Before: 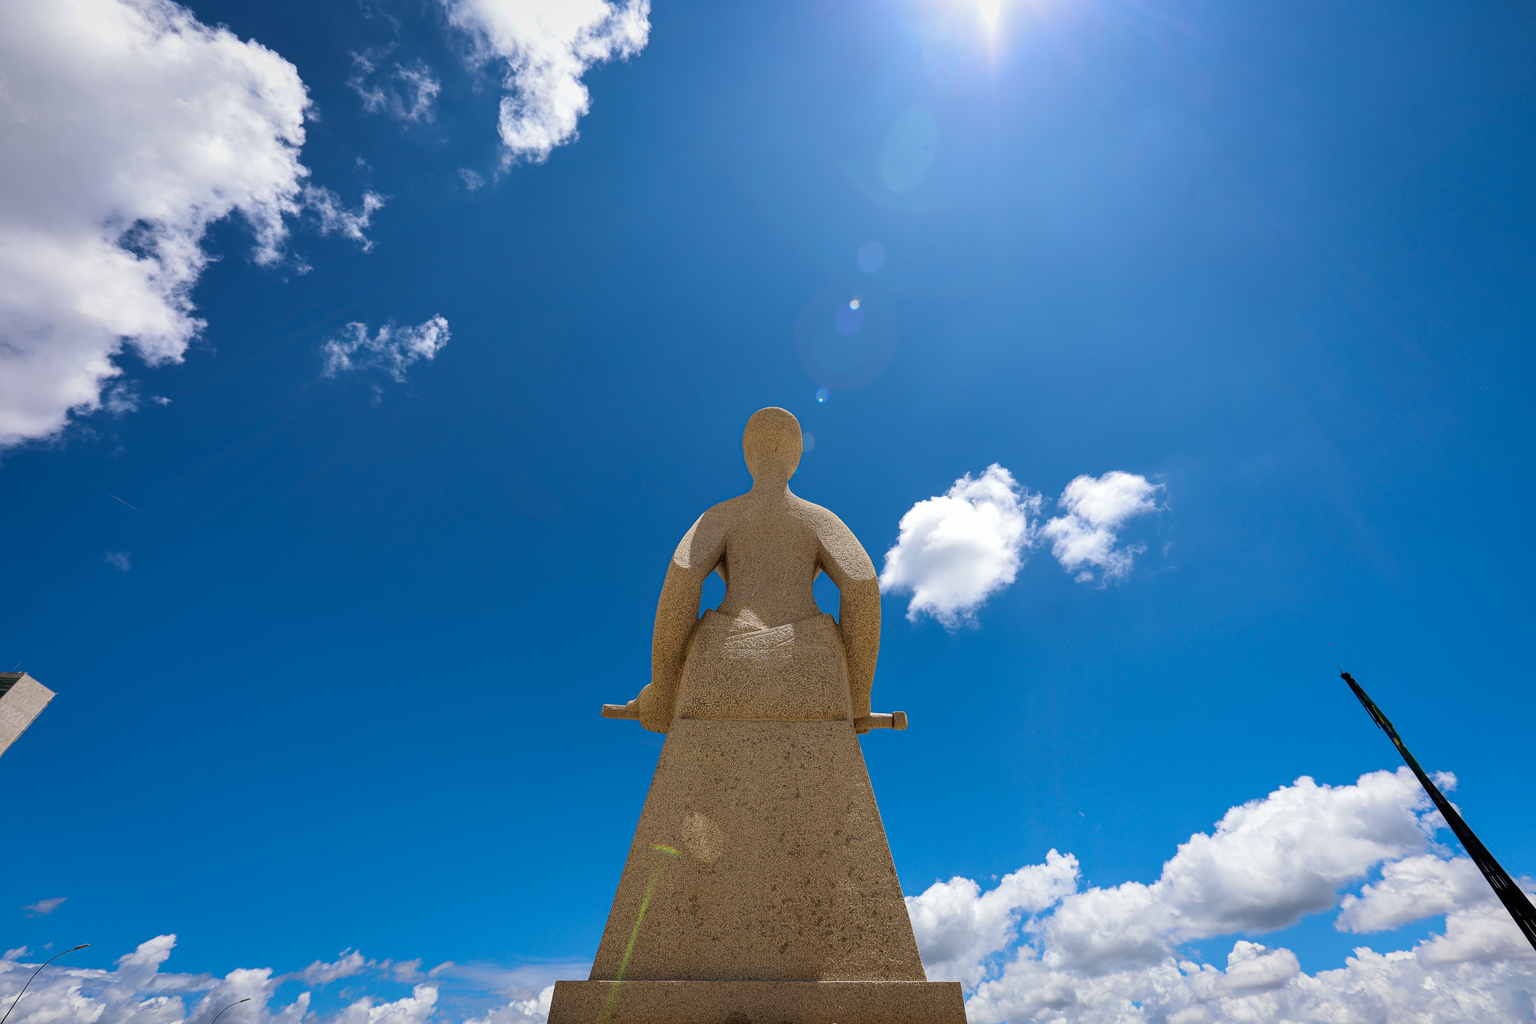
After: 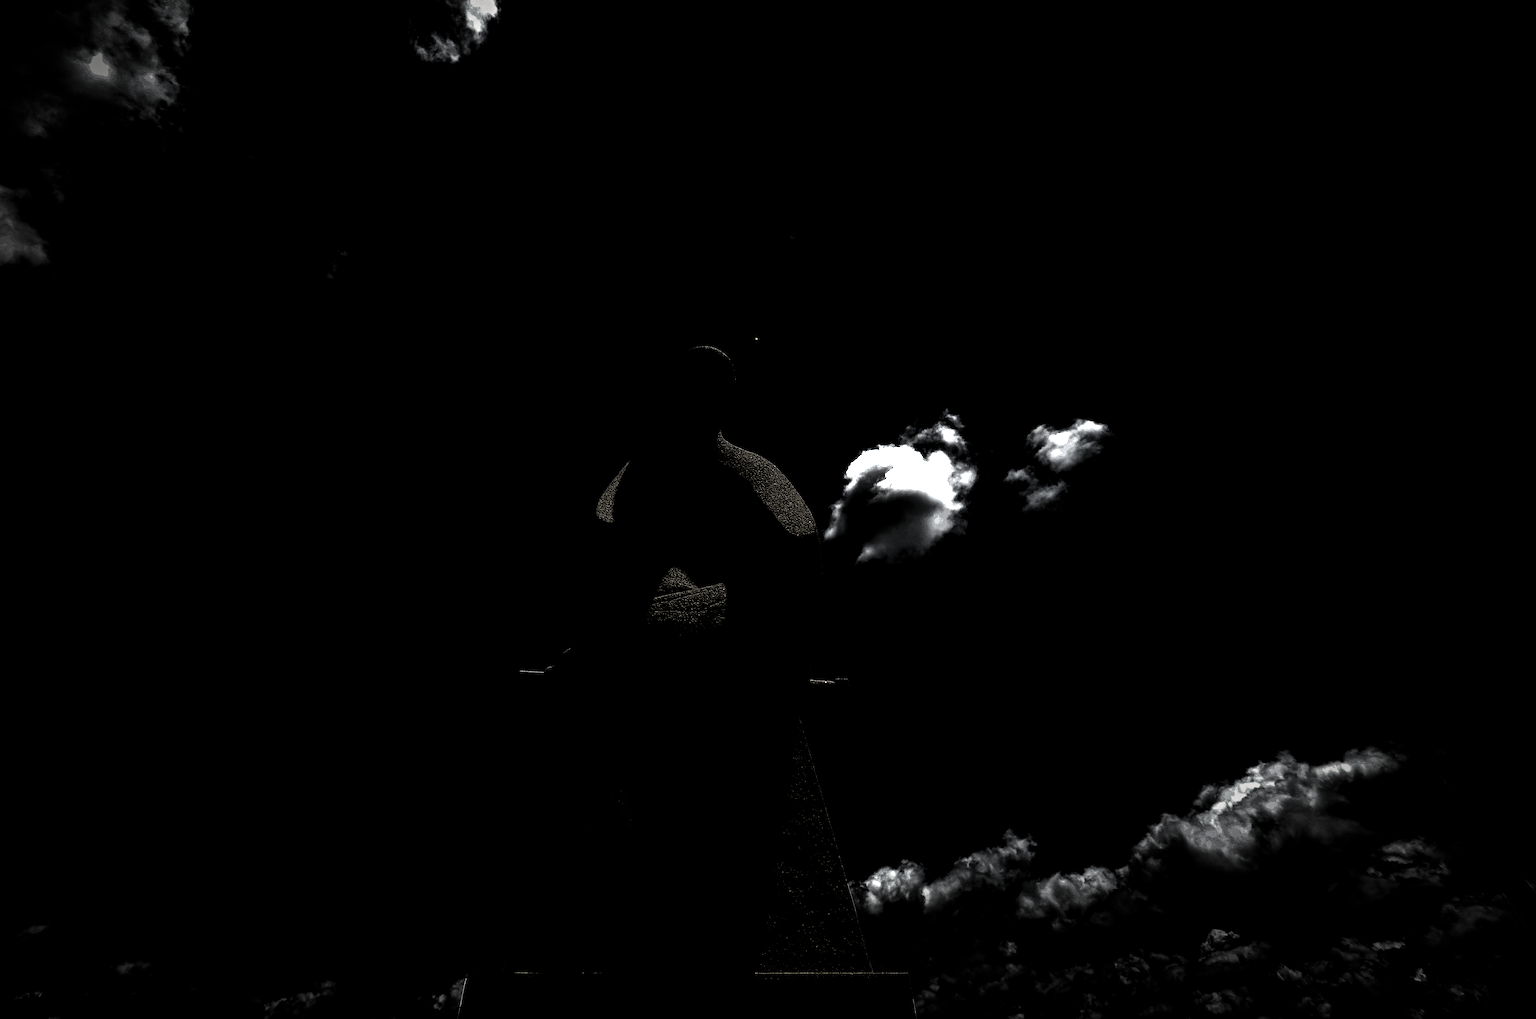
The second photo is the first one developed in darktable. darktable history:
tone equalizer: edges refinement/feathering 500, mask exposure compensation -1.57 EV, preserve details no
local contrast: mode bilateral grid, contrast 19, coarseness 50, detail 120%, midtone range 0.2
crop and rotate: left 8.315%, top 8.794%
levels: levels [0.721, 0.937, 0.997]
haze removal: compatibility mode true, adaptive false
